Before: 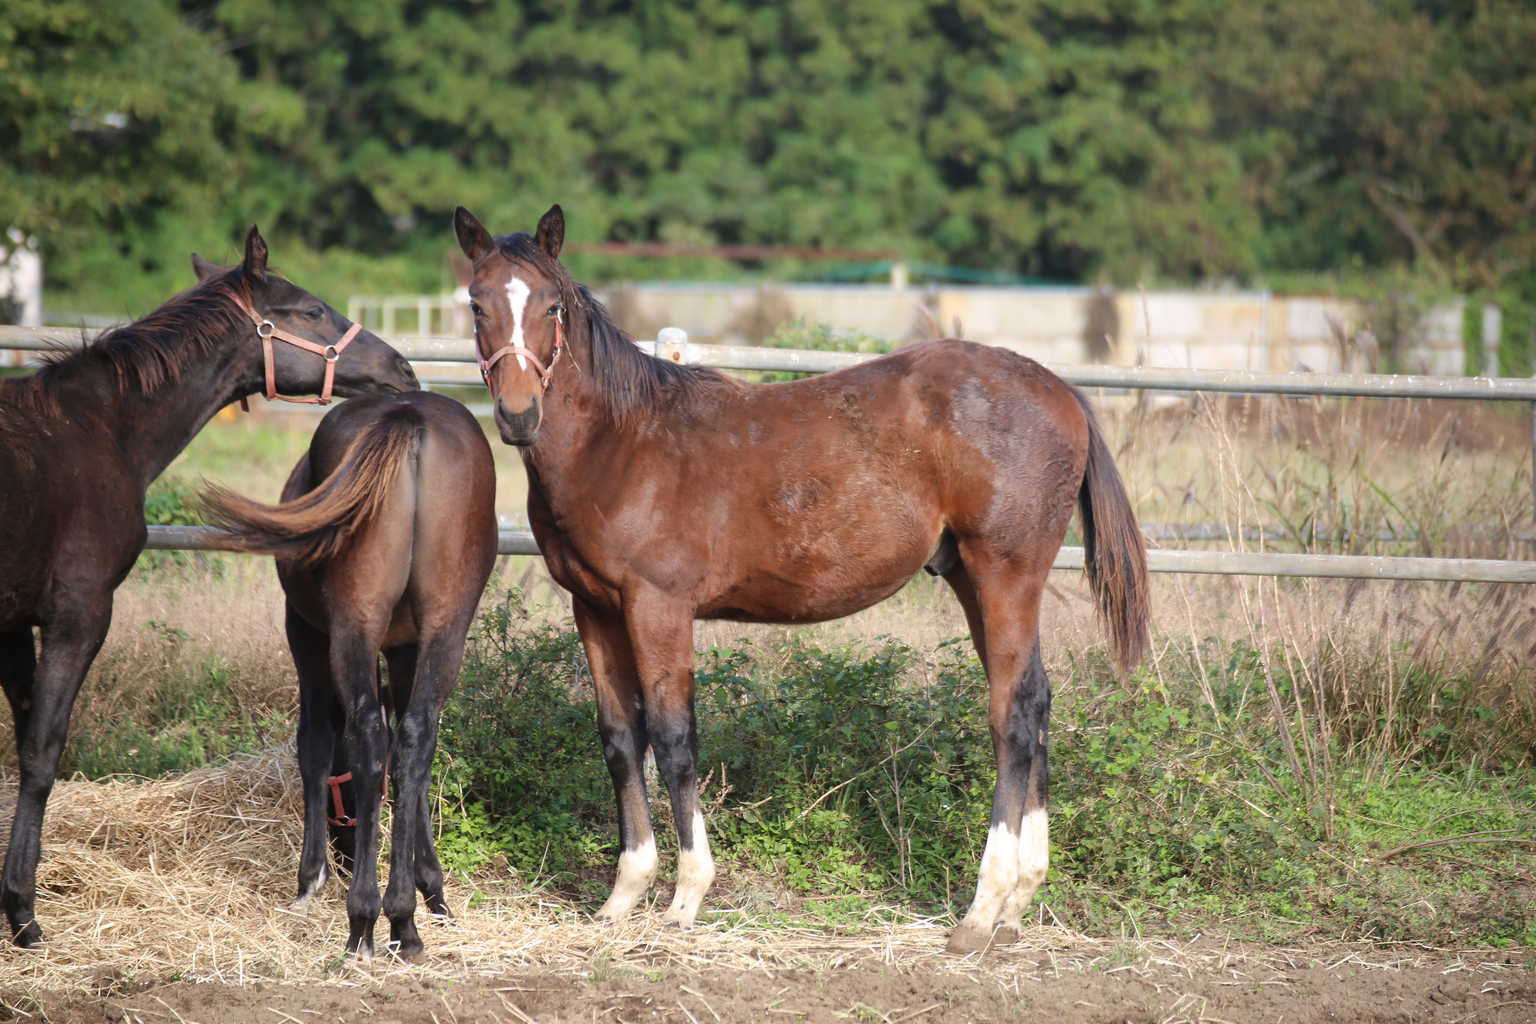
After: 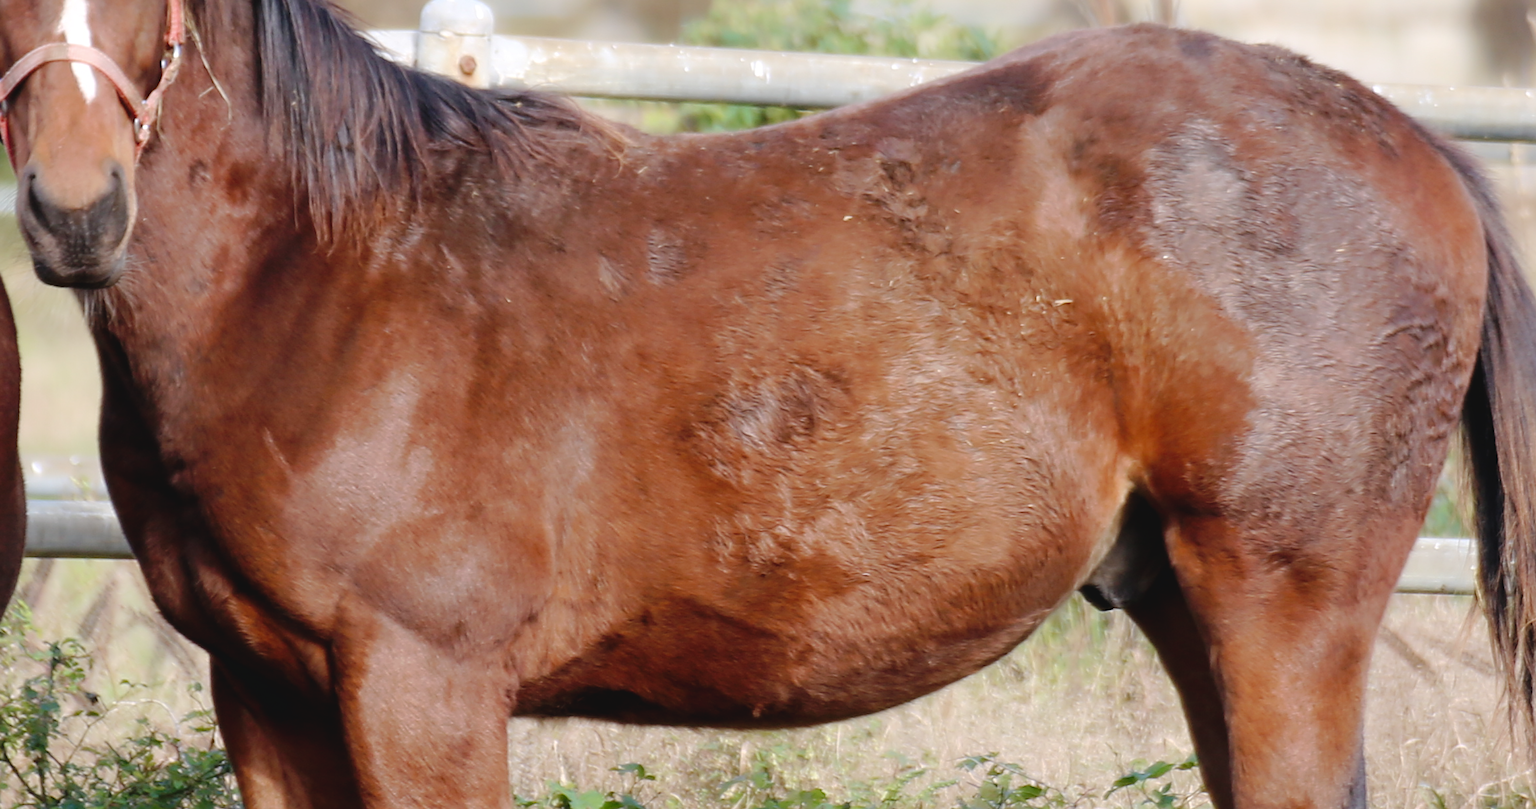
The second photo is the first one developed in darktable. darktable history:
sharpen: amount 0.2
tone curve: curves: ch0 [(0, 0) (0.003, 0.048) (0.011, 0.048) (0.025, 0.048) (0.044, 0.049) (0.069, 0.048) (0.1, 0.052) (0.136, 0.071) (0.177, 0.109) (0.224, 0.157) (0.277, 0.233) (0.335, 0.32) (0.399, 0.404) (0.468, 0.496) (0.543, 0.582) (0.623, 0.653) (0.709, 0.738) (0.801, 0.811) (0.898, 0.895) (1, 1)], preserve colors none
crop: left 31.751%, top 32.172%, right 27.8%, bottom 35.83%
contrast brightness saturation: saturation -0.05
